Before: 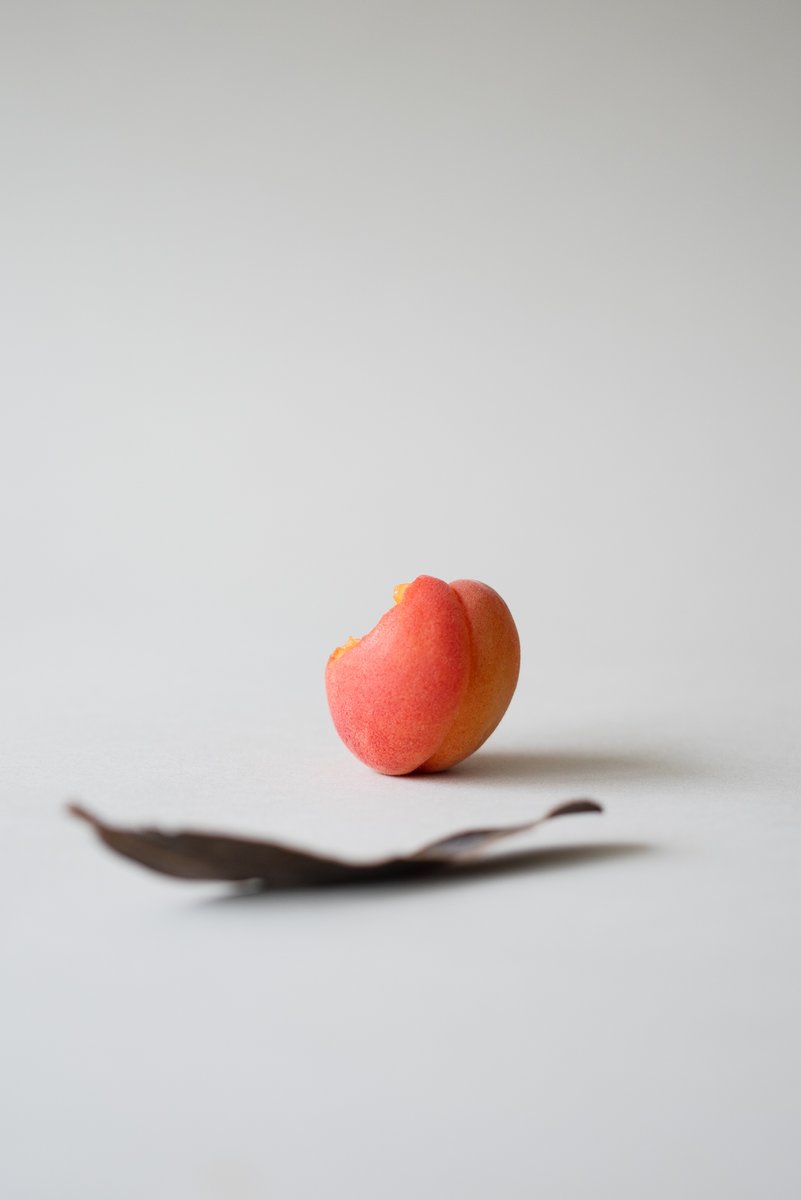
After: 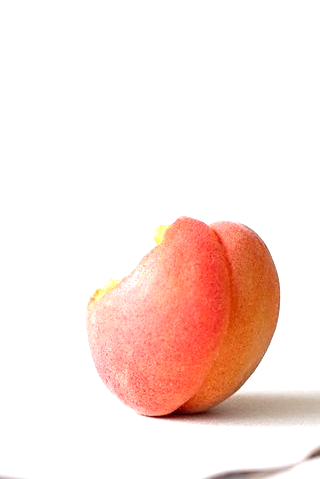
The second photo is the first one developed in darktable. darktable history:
white balance: red 0.982, blue 1.018
exposure: black level correction 0, exposure 1.1 EV, compensate exposure bias true, compensate highlight preservation false
sharpen: on, module defaults
crop: left 30%, top 30%, right 30%, bottom 30%
